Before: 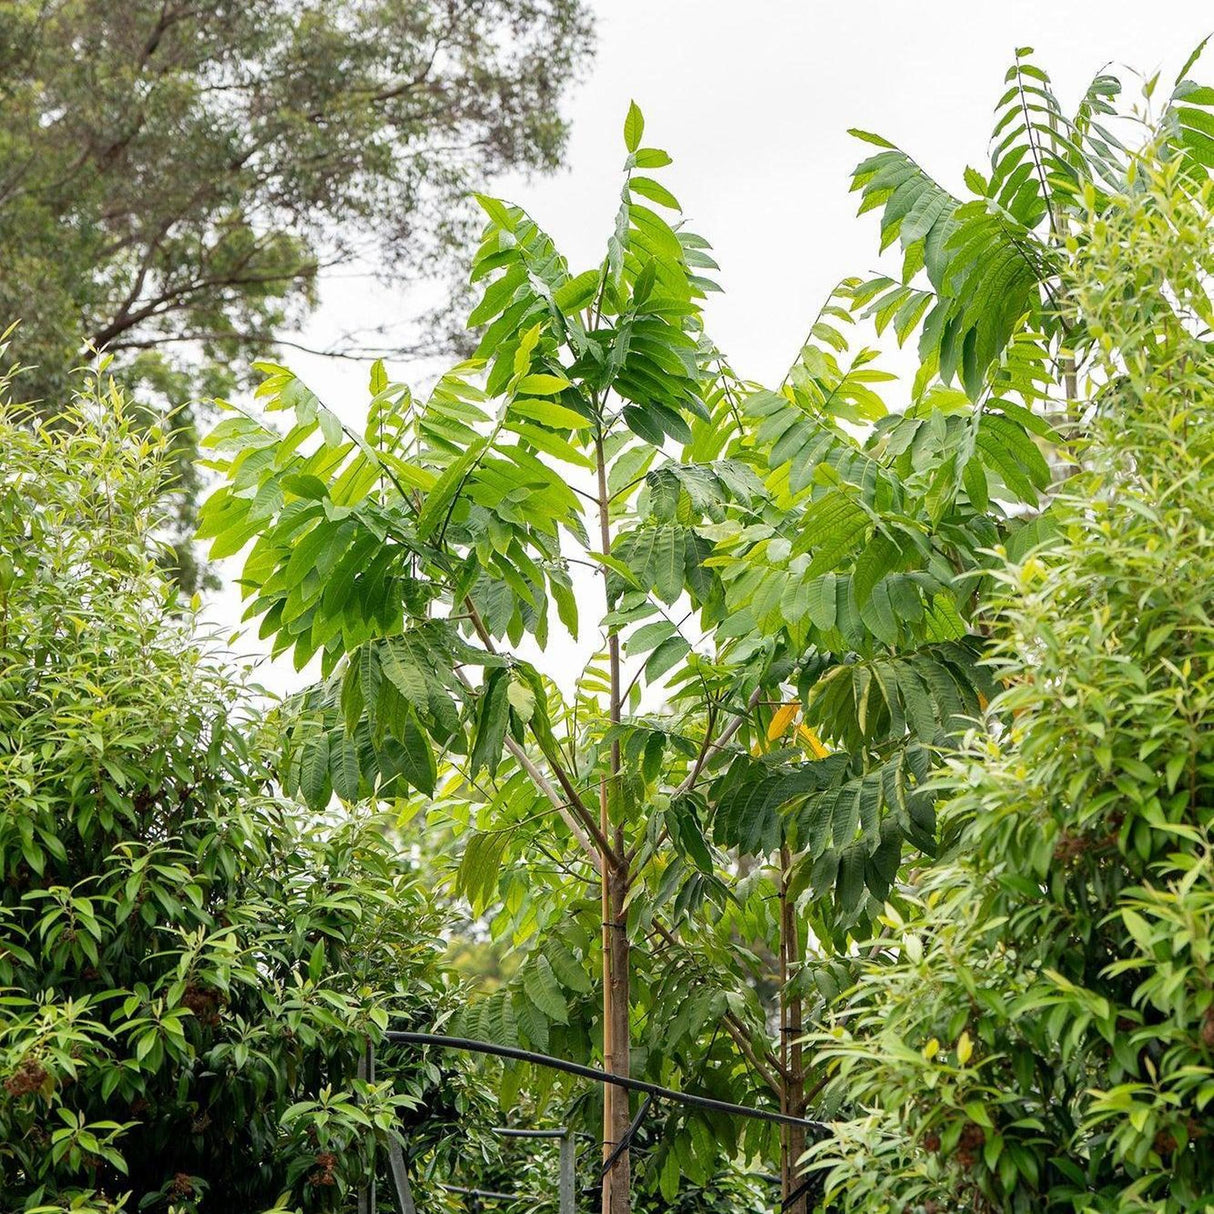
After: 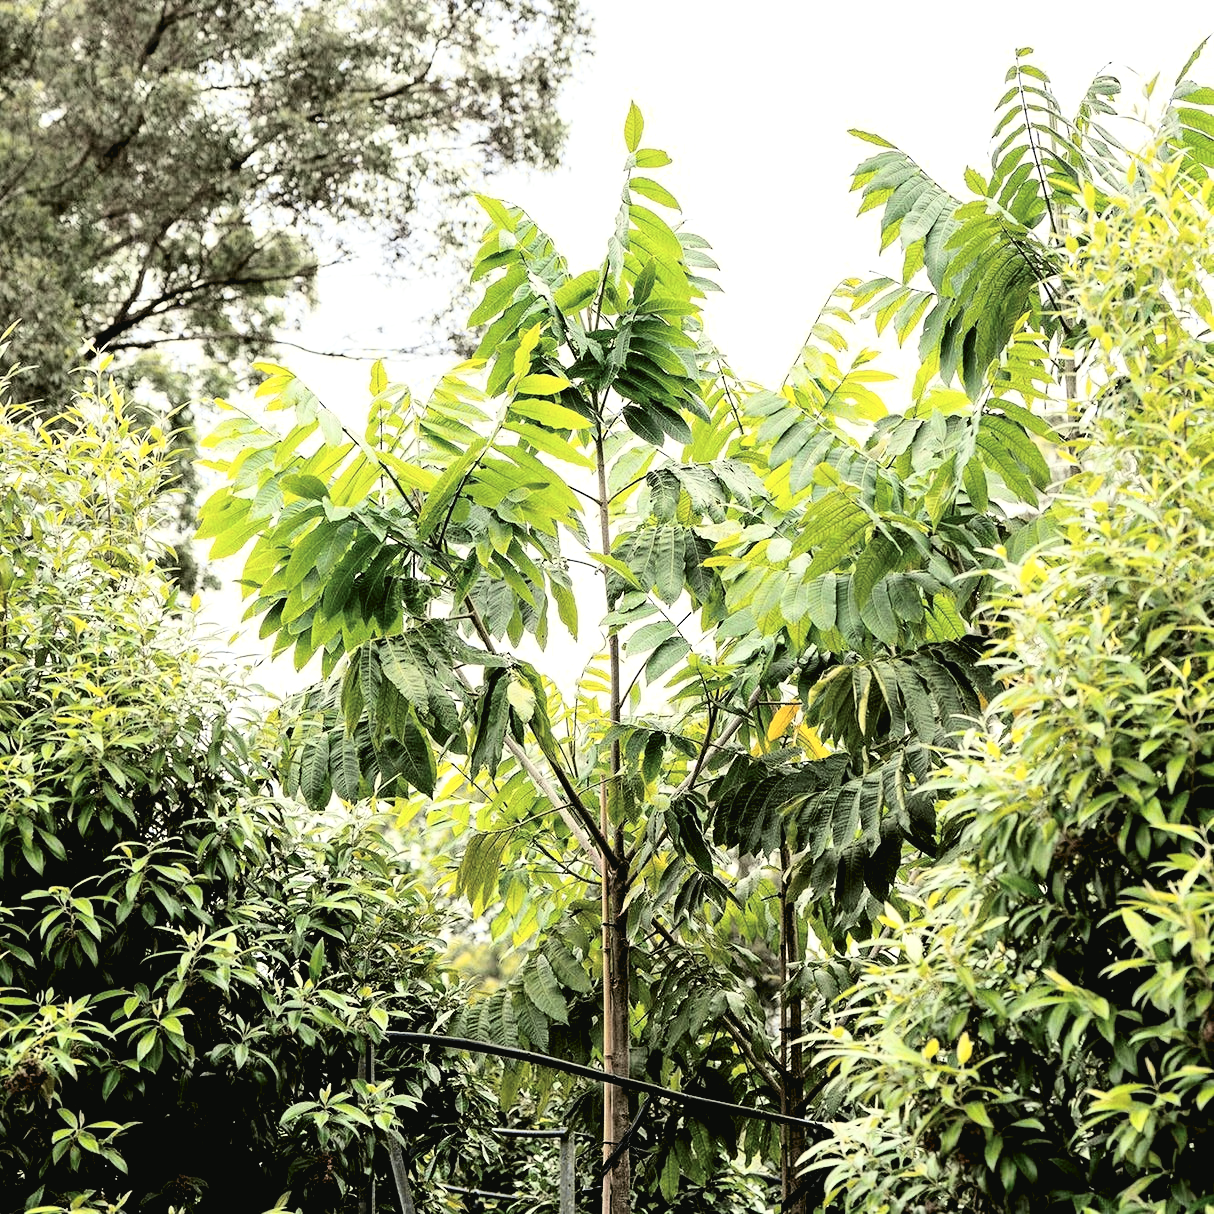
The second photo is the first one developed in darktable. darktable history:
tone curve: curves: ch0 [(0.003, 0.023) (0.071, 0.052) (0.236, 0.197) (0.466, 0.557) (0.625, 0.761) (0.783, 0.9) (0.994, 0.968)]; ch1 [(0, 0) (0.262, 0.227) (0.417, 0.386) (0.469, 0.467) (0.502, 0.498) (0.528, 0.53) (0.573, 0.579) (0.605, 0.621) (0.644, 0.671) (0.686, 0.728) (0.994, 0.987)]; ch2 [(0, 0) (0.262, 0.188) (0.385, 0.353) (0.427, 0.424) (0.495, 0.493) (0.515, 0.54) (0.547, 0.561) (0.589, 0.613) (0.644, 0.748) (1, 1)], color space Lab, independent channels, preserve colors none
contrast brightness saturation: contrast -0.05, saturation -0.41
levels: levels [0, 0.476, 0.951]
rgb levels: levels [[0.034, 0.472, 0.904], [0, 0.5, 1], [0, 0.5, 1]]
